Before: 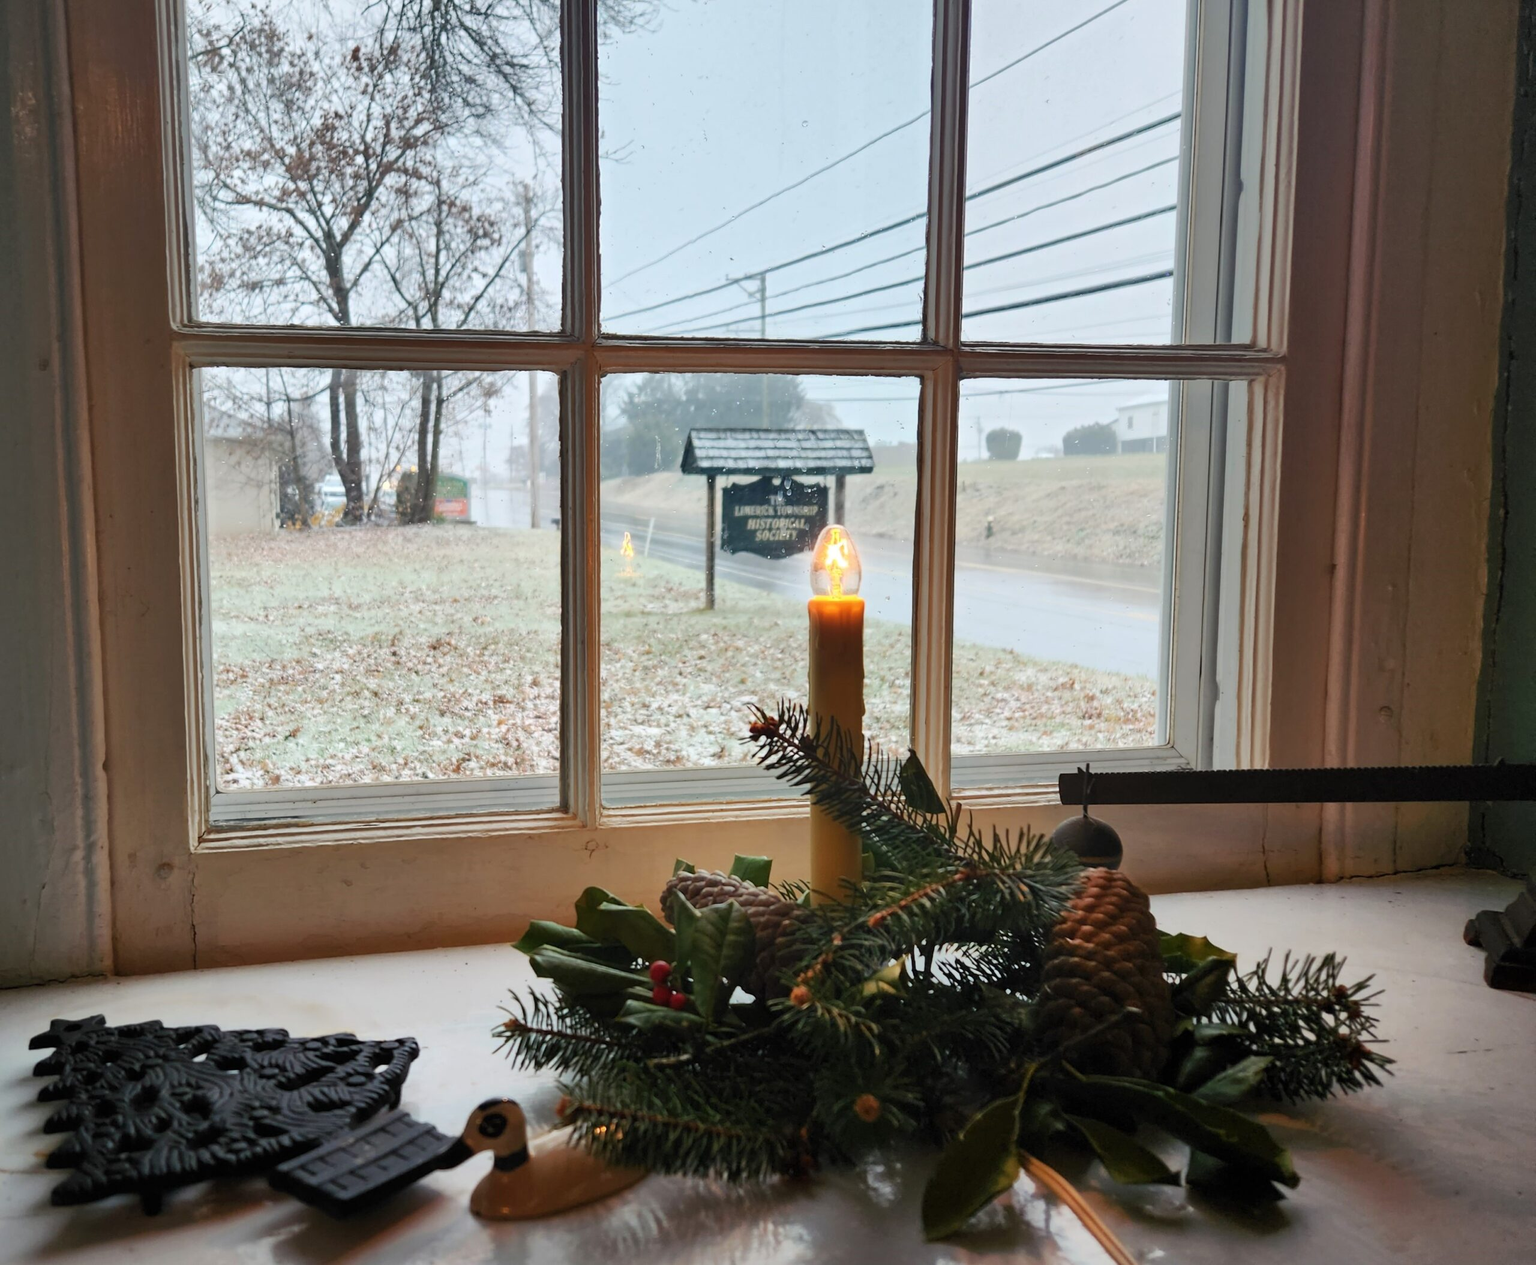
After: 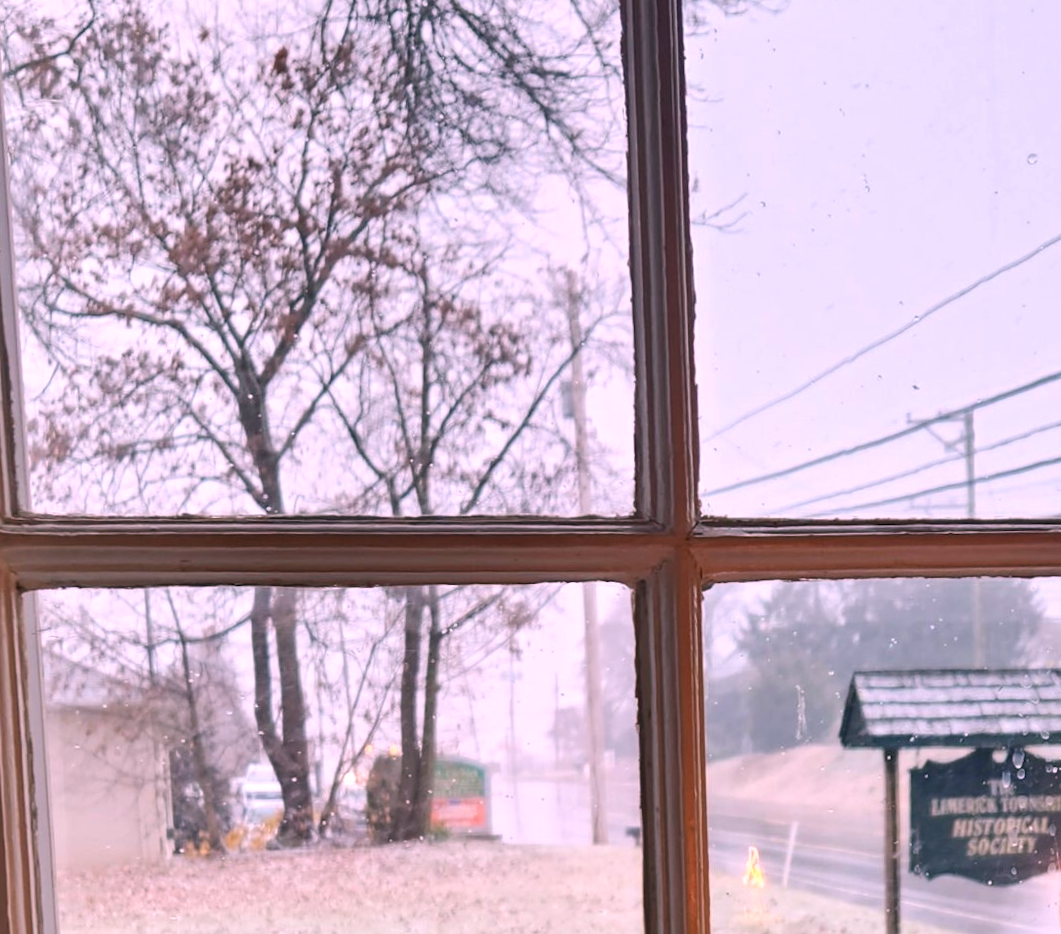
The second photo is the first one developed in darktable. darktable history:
white balance: red 1.188, blue 1.11
rotate and perspective: rotation -1.42°, crop left 0.016, crop right 0.984, crop top 0.035, crop bottom 0.965
crop and rotate: left 10.817%, top 0.062%, right 47.194%, bottom 53.626%
